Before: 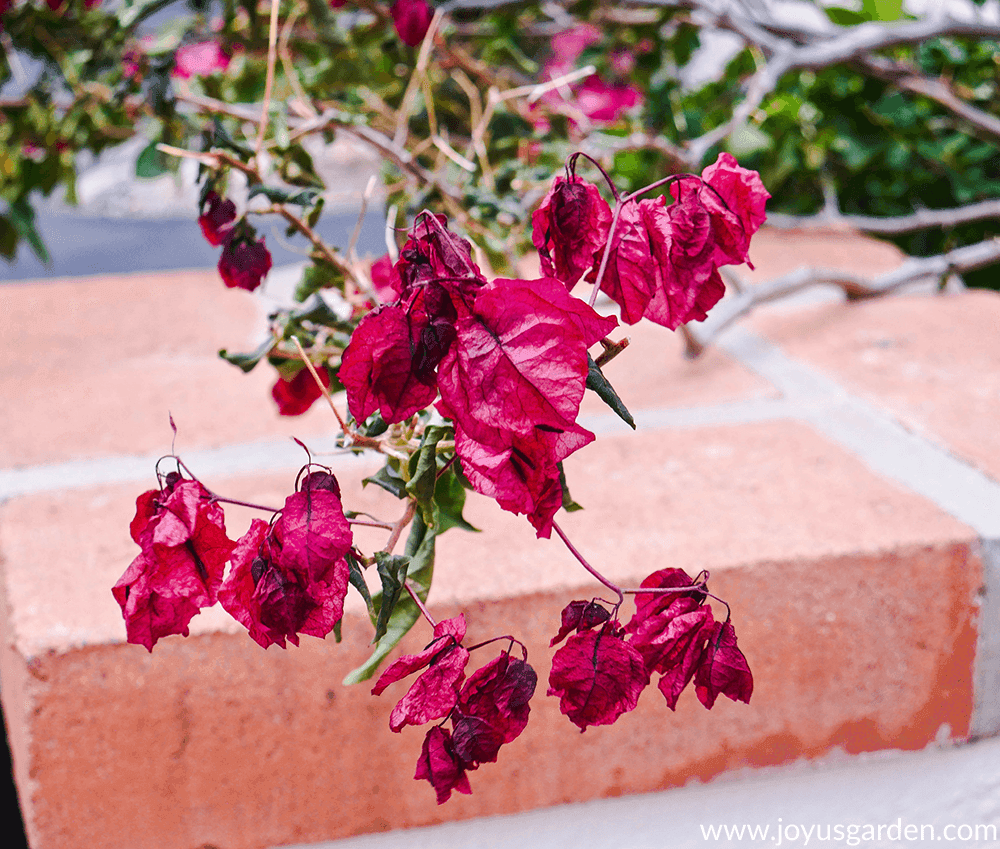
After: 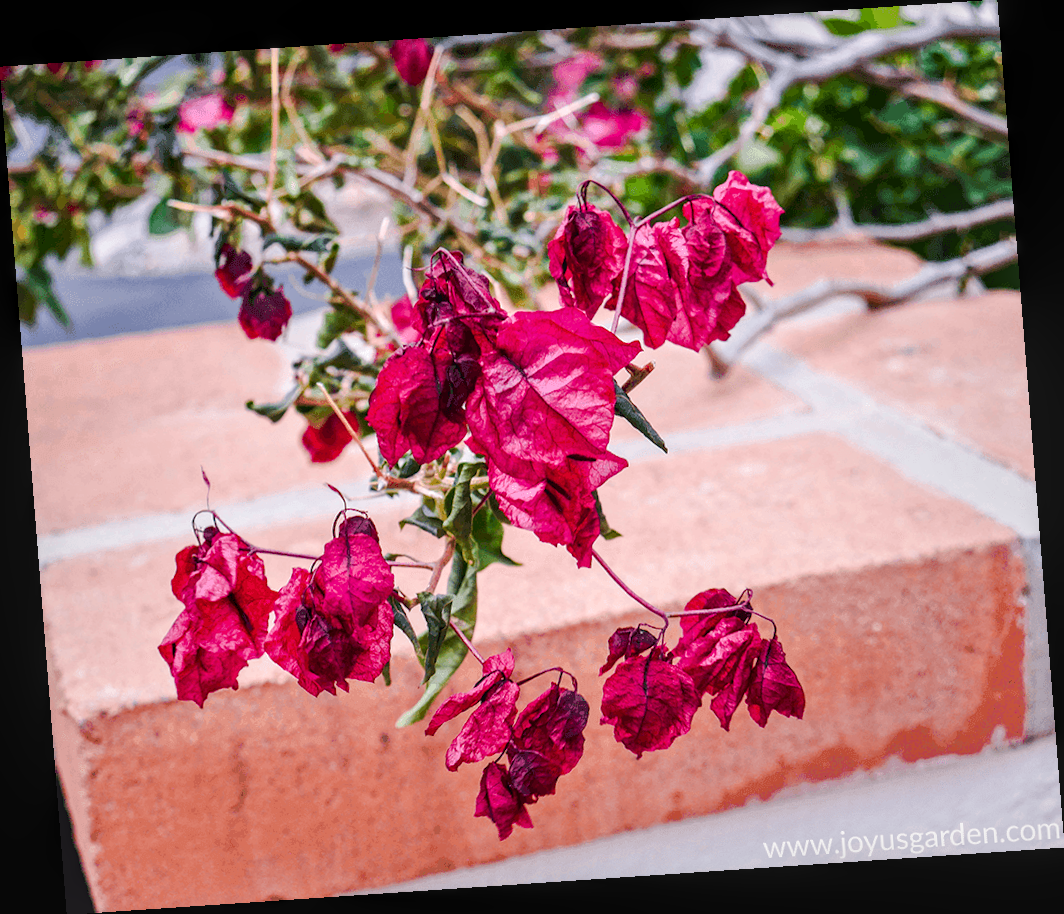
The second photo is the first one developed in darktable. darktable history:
rotate and perspective: rotation -4.2°, shear 0.006, automatic cropping off
local contrast: on, module defaults
levels: levels [0, 0.478, 1]
